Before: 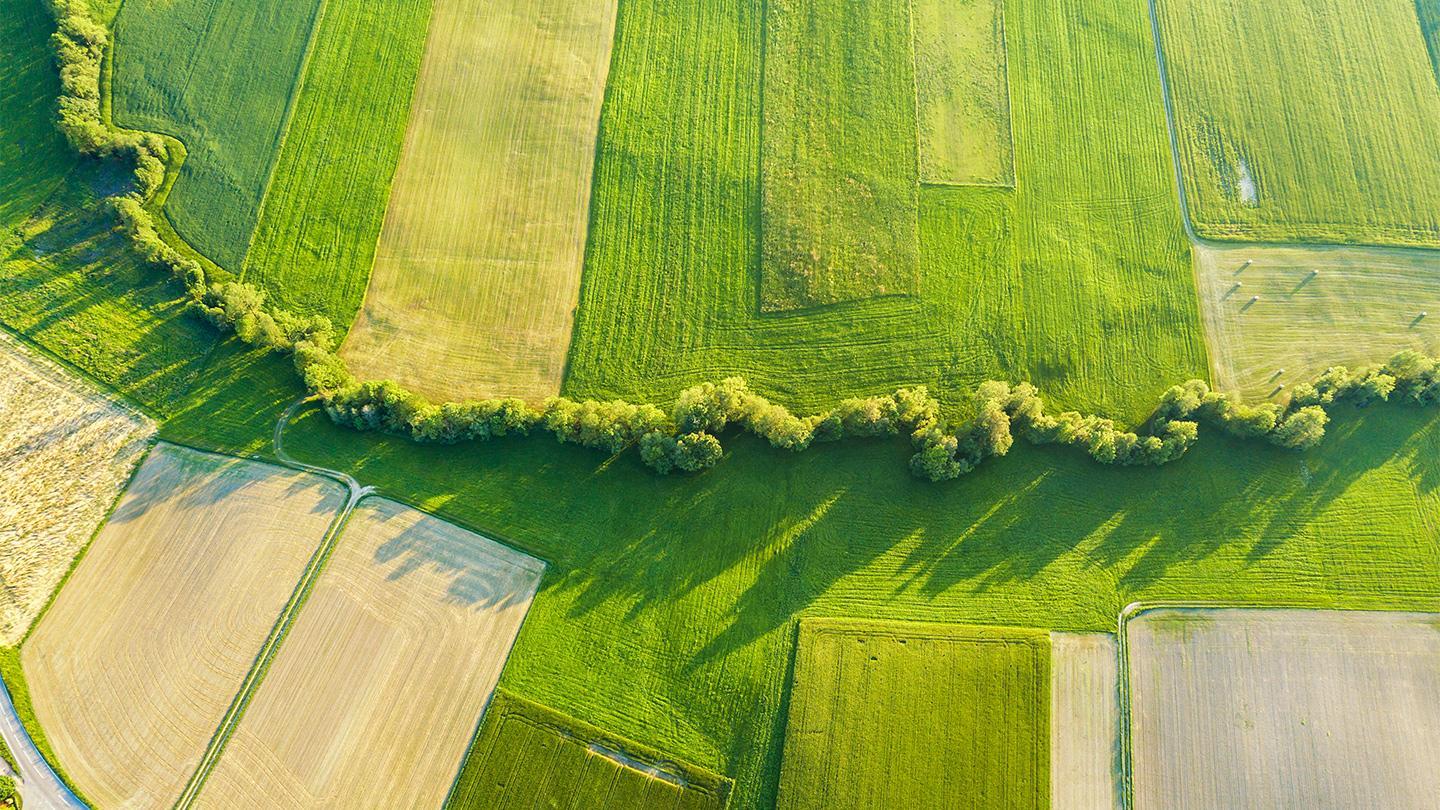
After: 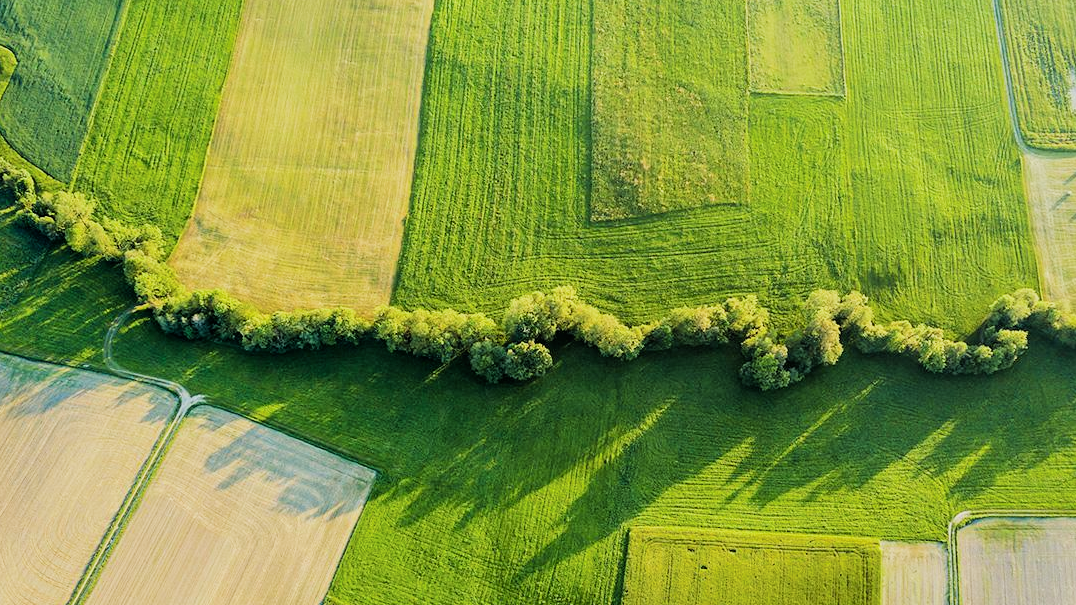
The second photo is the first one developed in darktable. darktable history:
crop and rotate: left 11.831%, top 11.346%, right 13.429%, bottom 13.899%
filmic rgb: black relative exposure -5 EV, hardness 2.88, contrast 1.3
